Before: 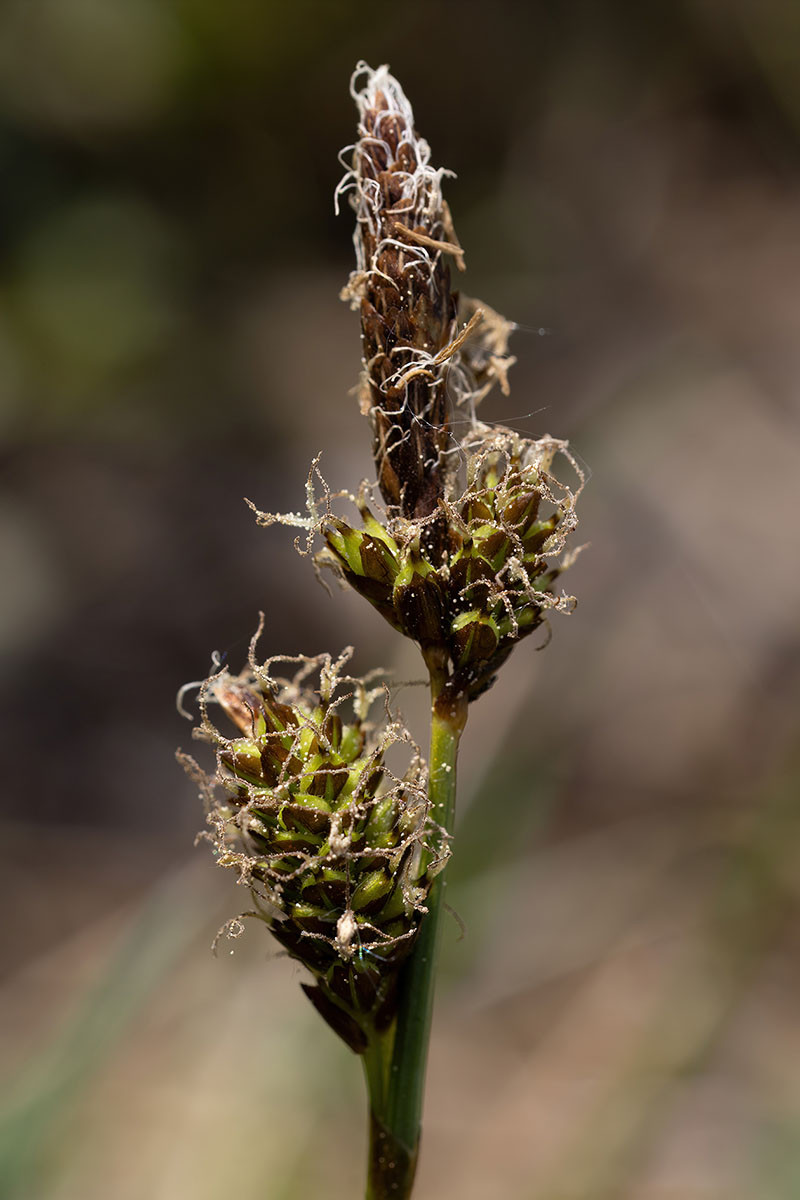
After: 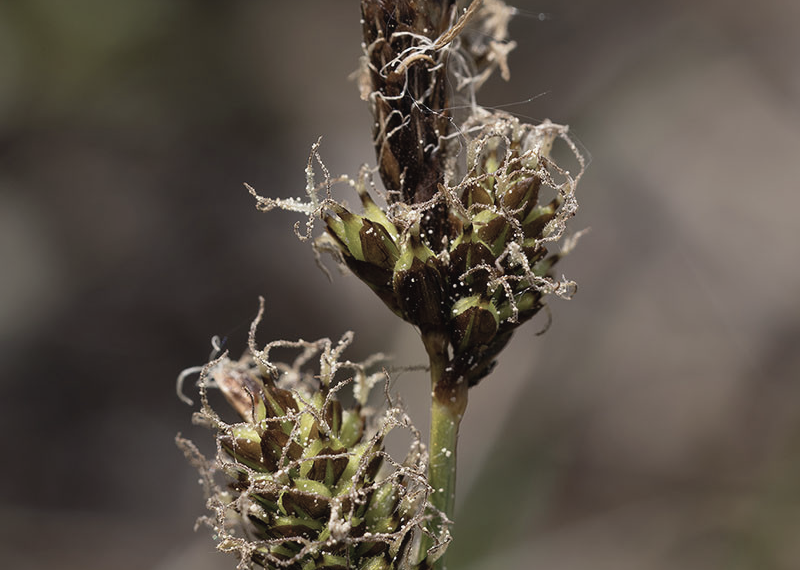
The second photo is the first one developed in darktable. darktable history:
contrast brightness saturation: contrast -0.048, saturation -0.4
crop and rotate: top 26.317%, bottom 26.177%
